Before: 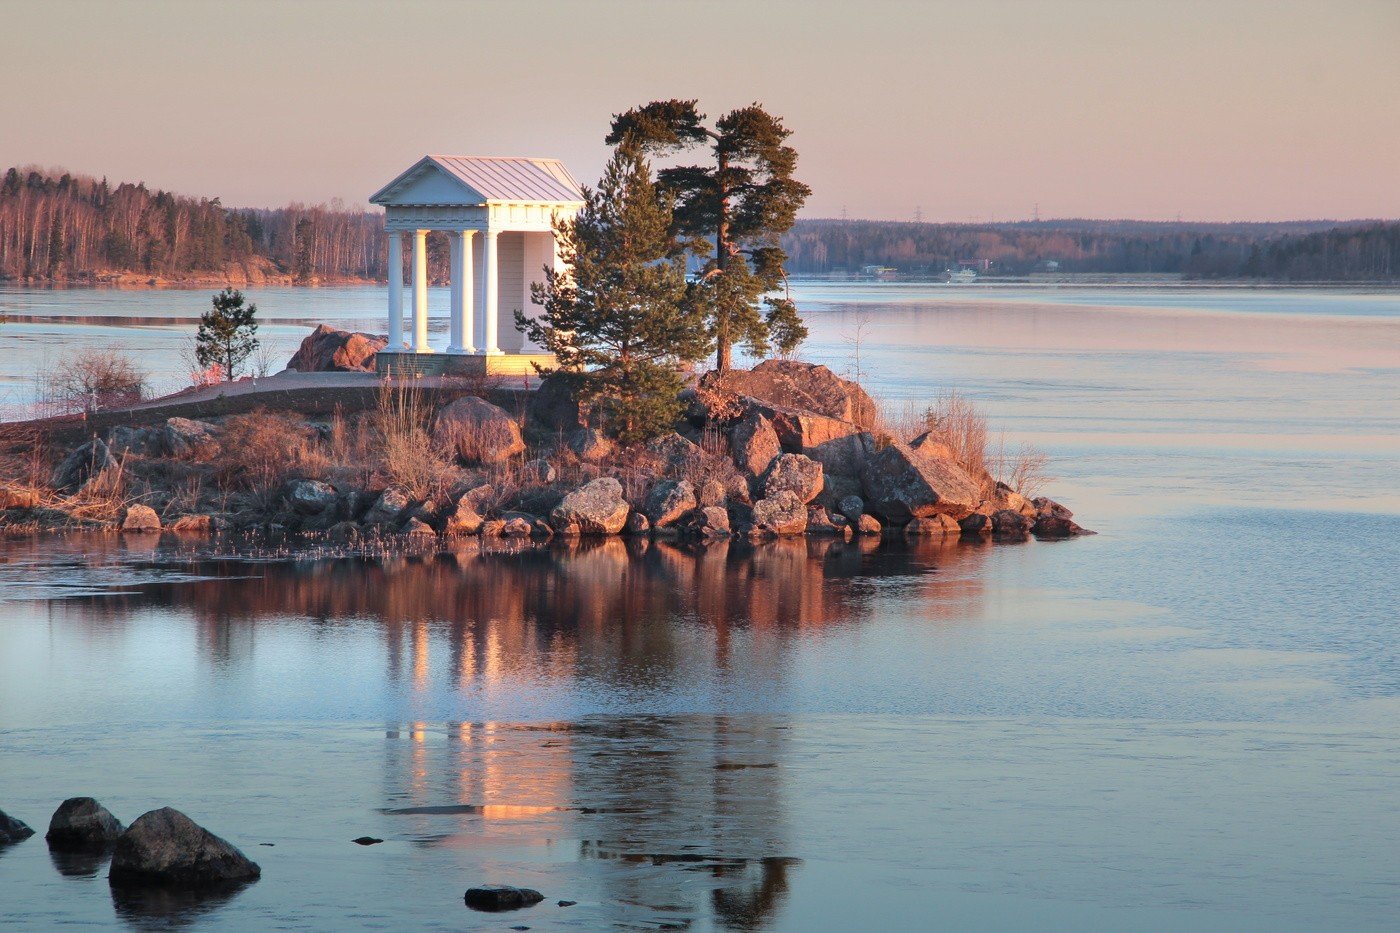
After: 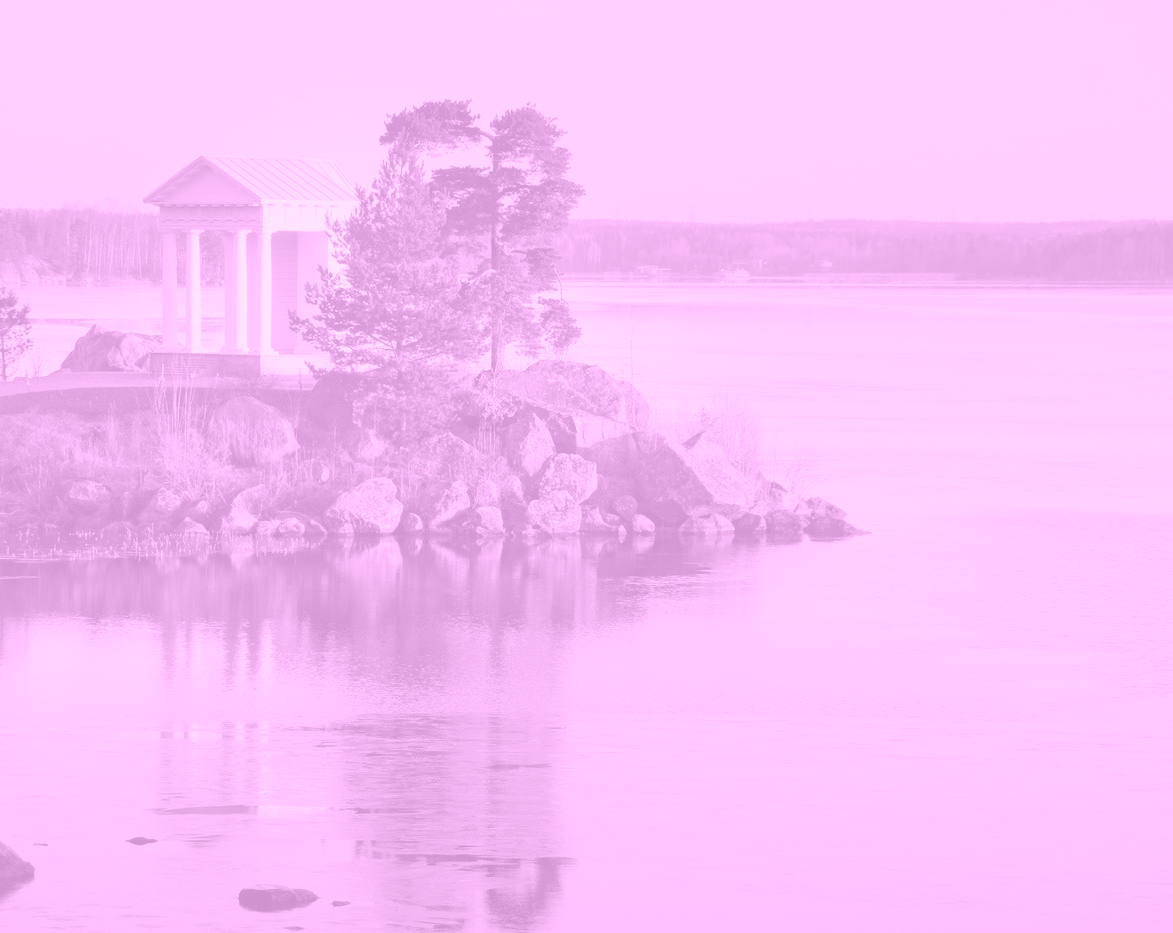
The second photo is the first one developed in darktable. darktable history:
colorize: hue 331.2°, saturation 69%, source mix 30.28%, lightness 69.02%, version 1
exposure: exposure 0.02 EV, compensate highlight preservation false
crop: left 16.145%
